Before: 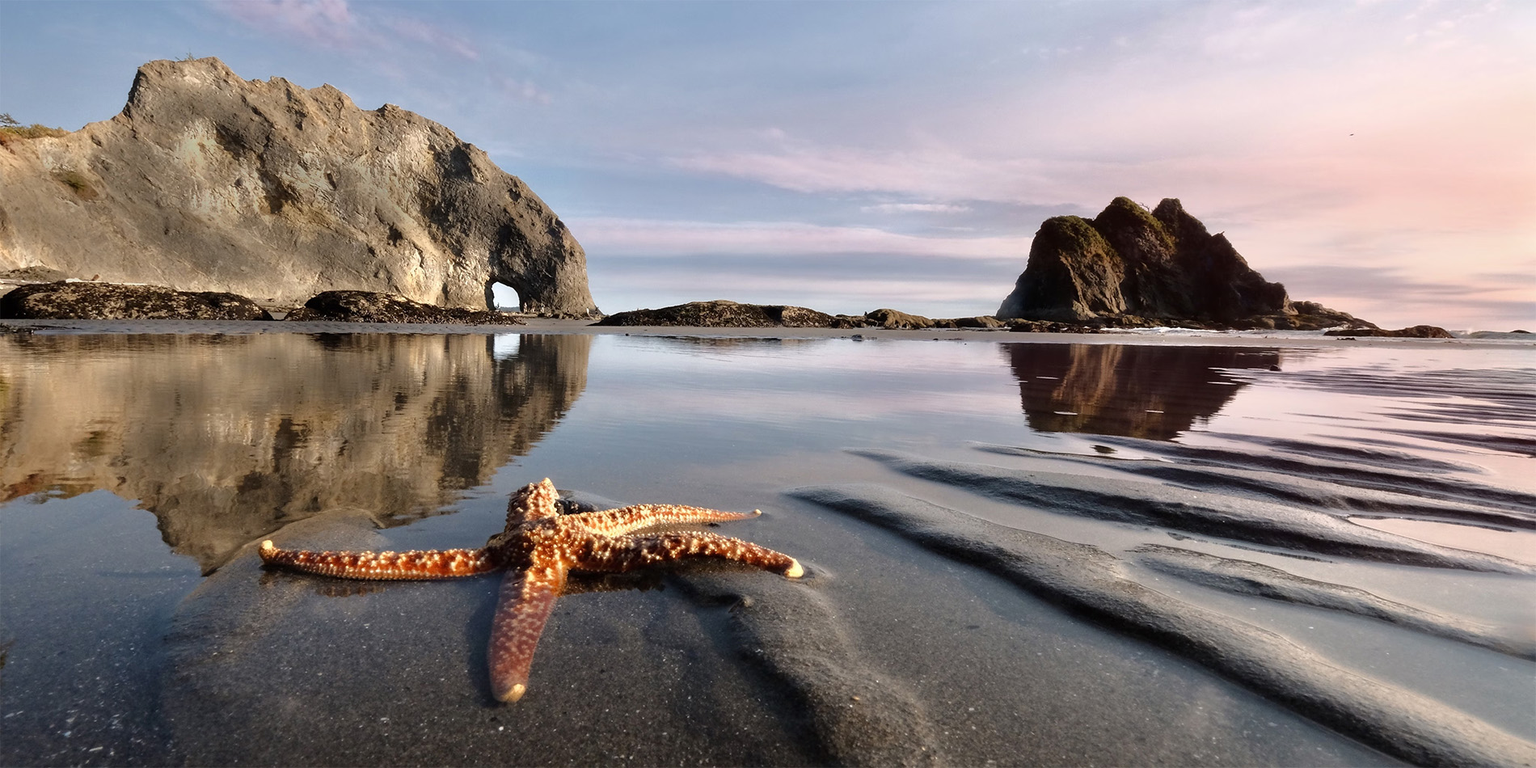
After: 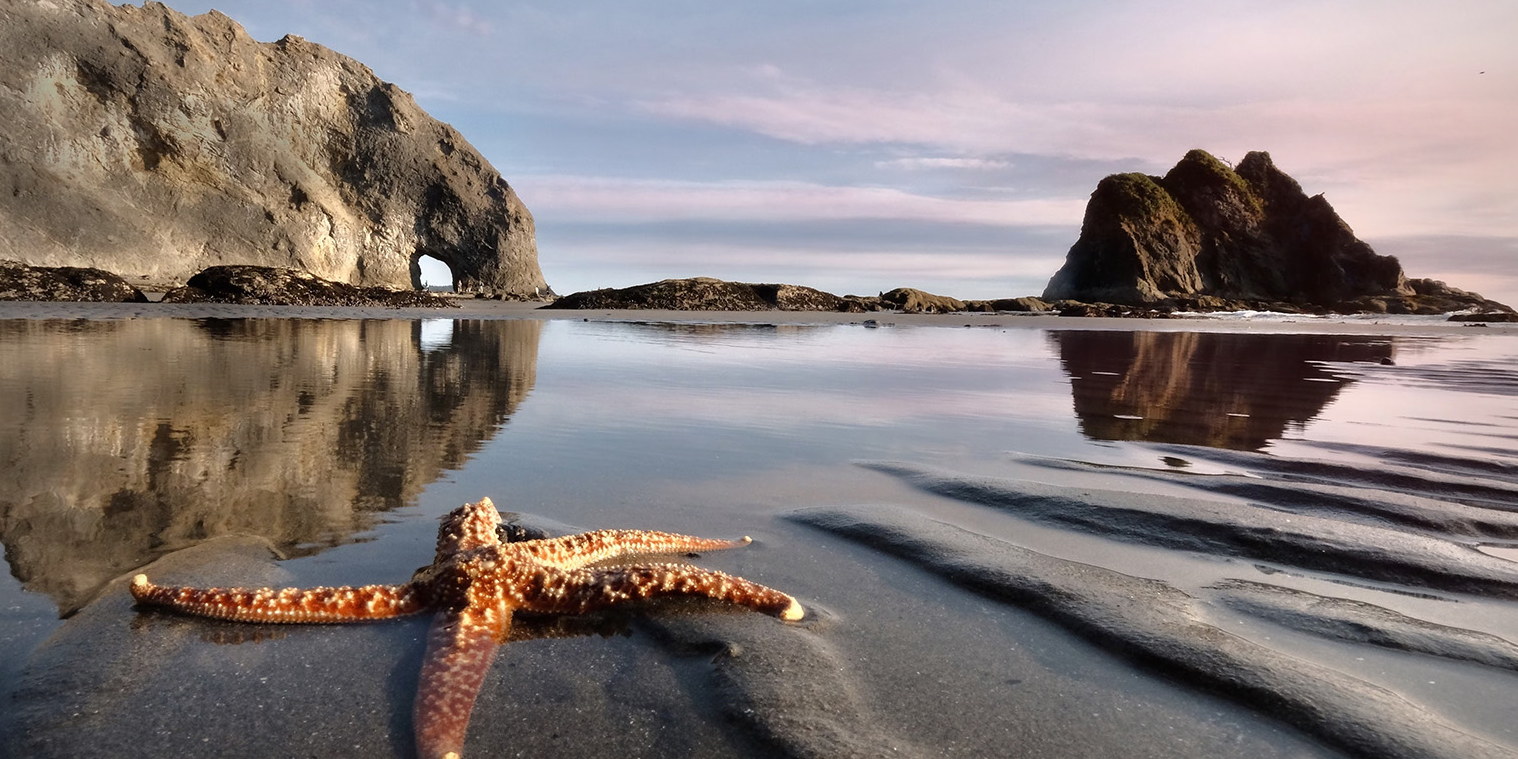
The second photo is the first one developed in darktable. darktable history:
vignetting: fall-off radius 60.65%
crop and rotate: left 10.071%, top 10.071%, right 10.02%, bottom 10.02%
